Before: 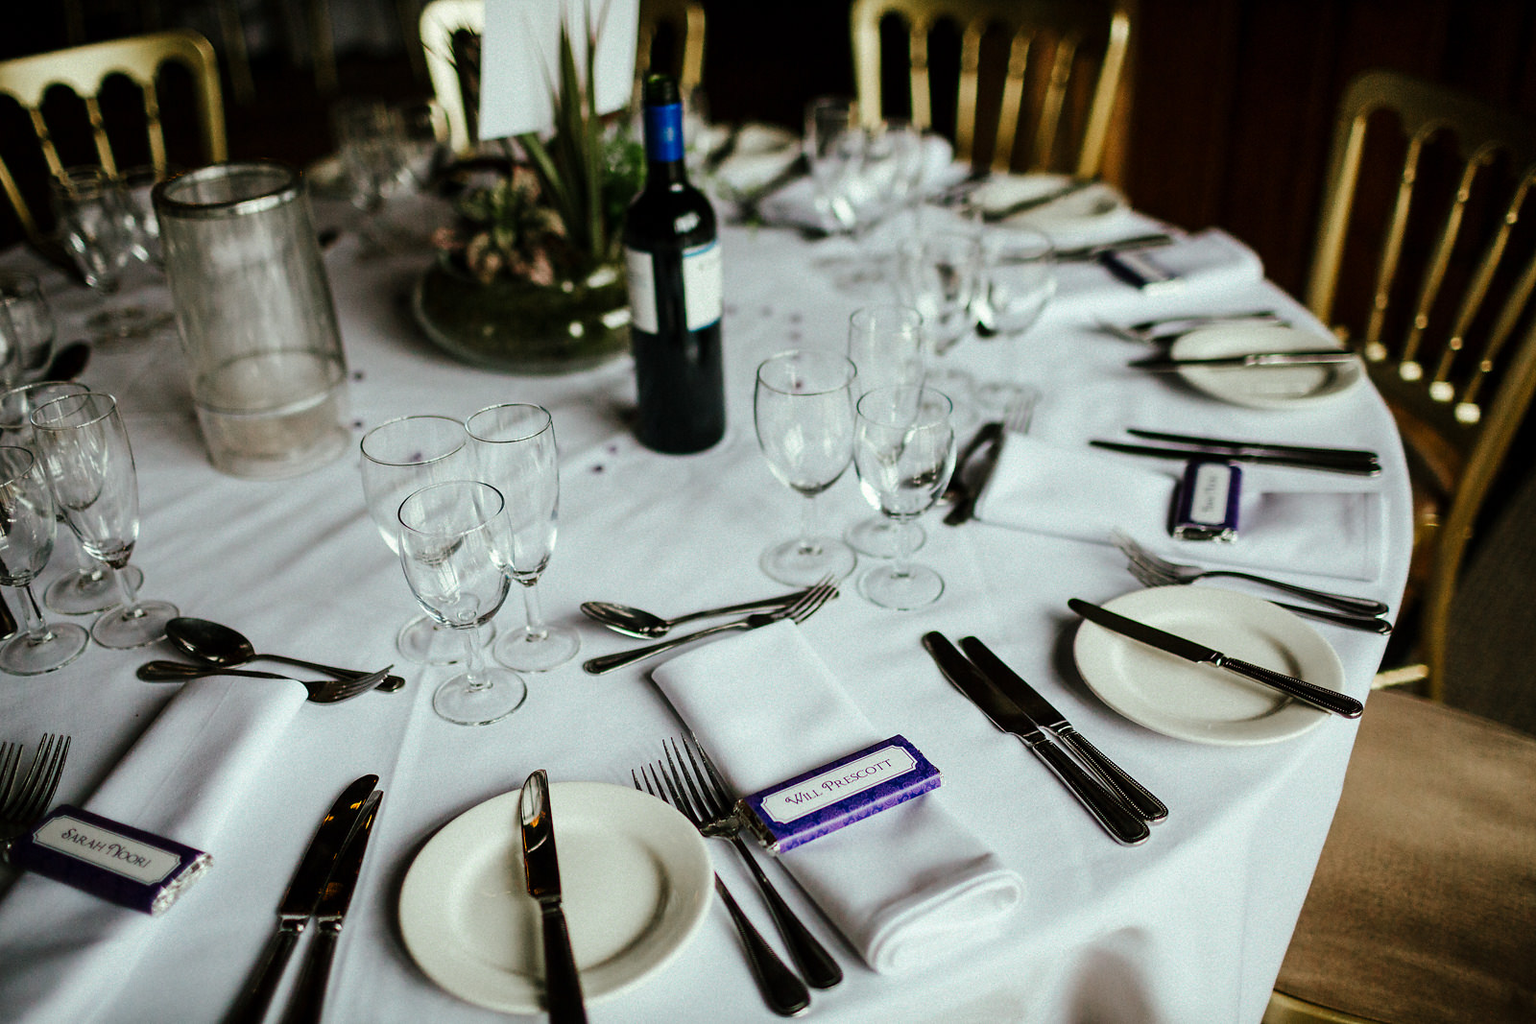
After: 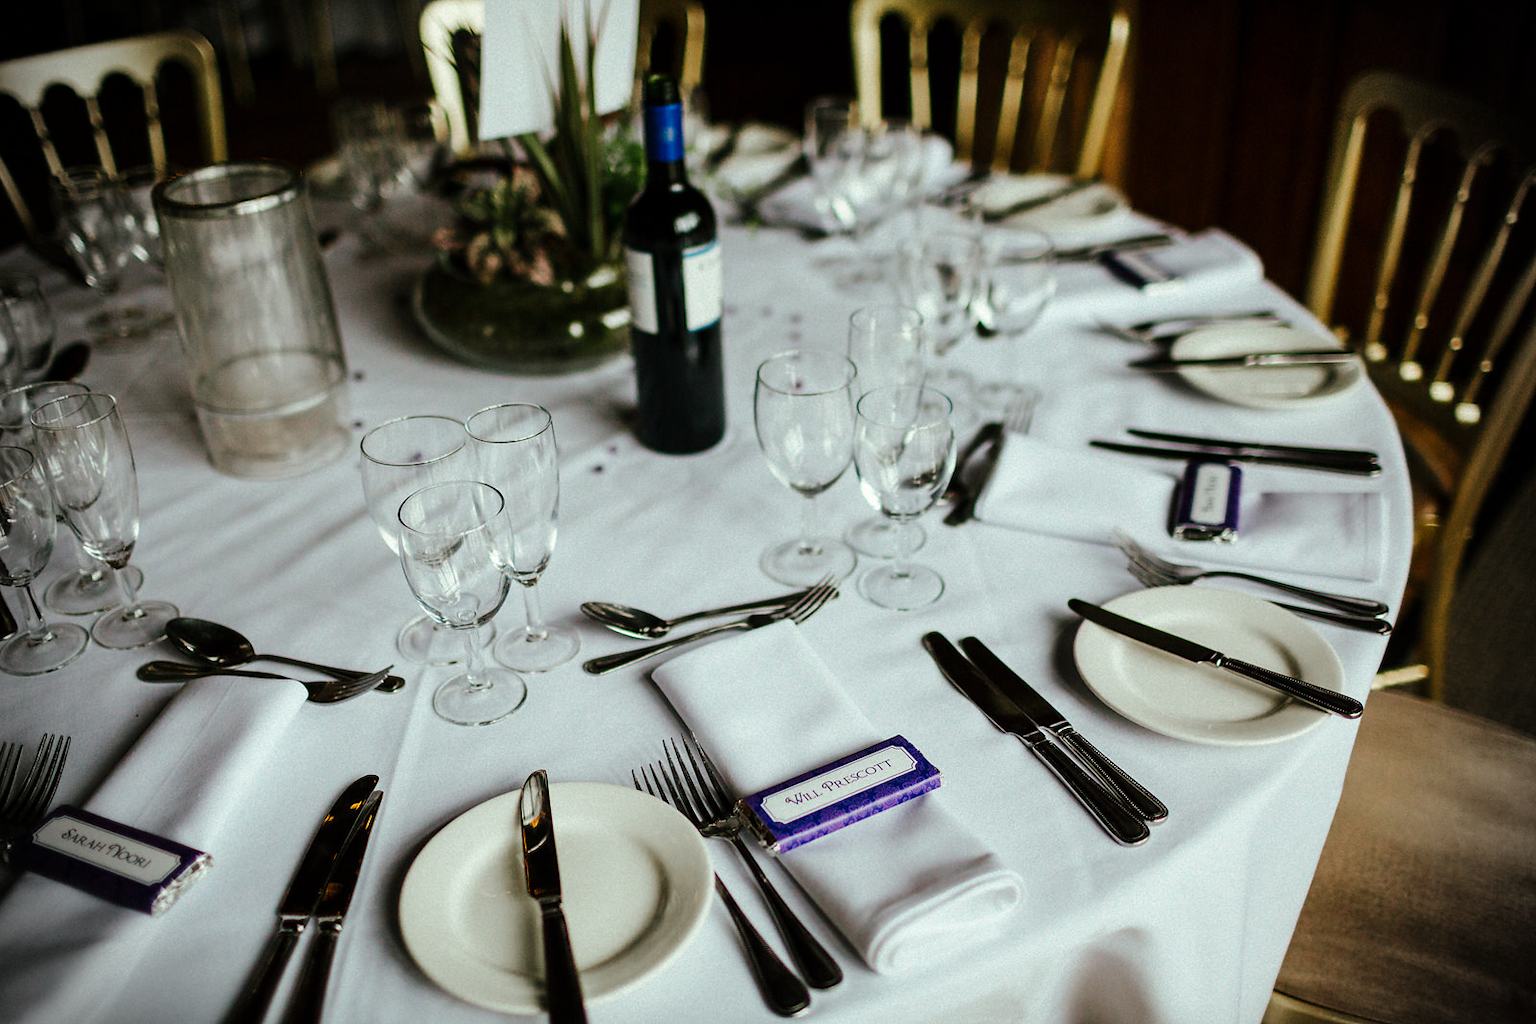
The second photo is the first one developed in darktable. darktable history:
vignetting: fall-off start 88.03%, fall-off radius 24.9%
bloom: size 9%, threshold 100%, strength 7%
